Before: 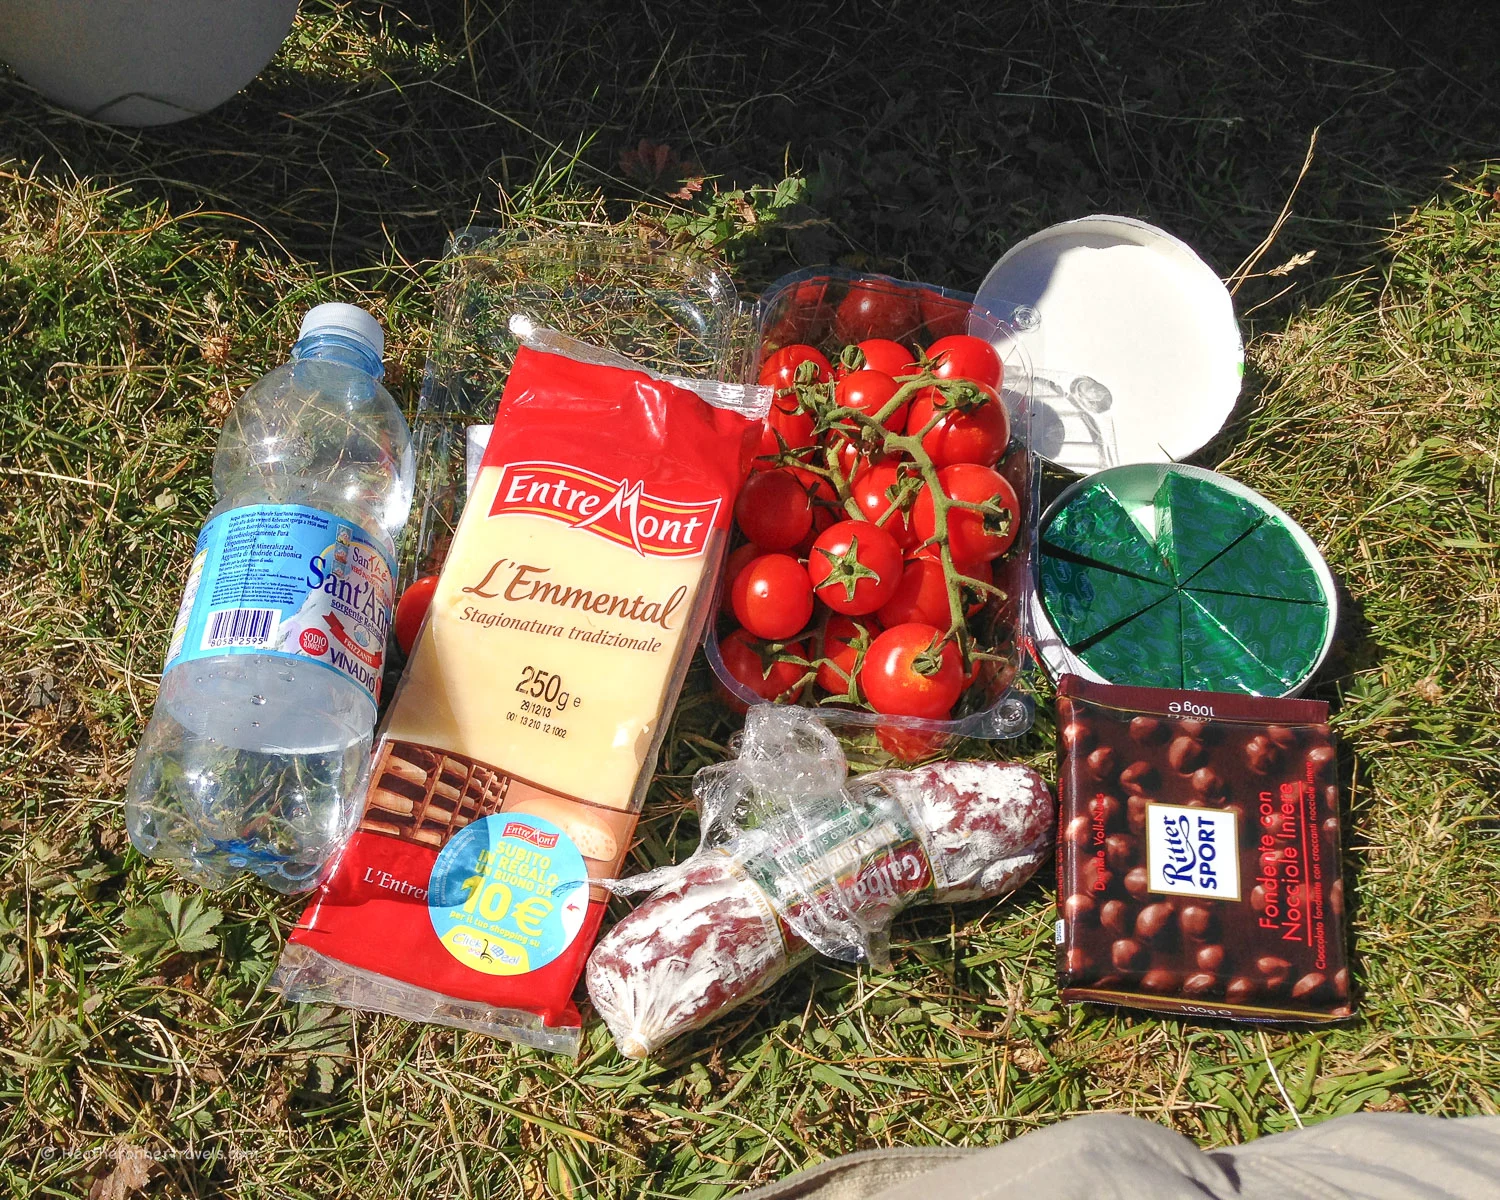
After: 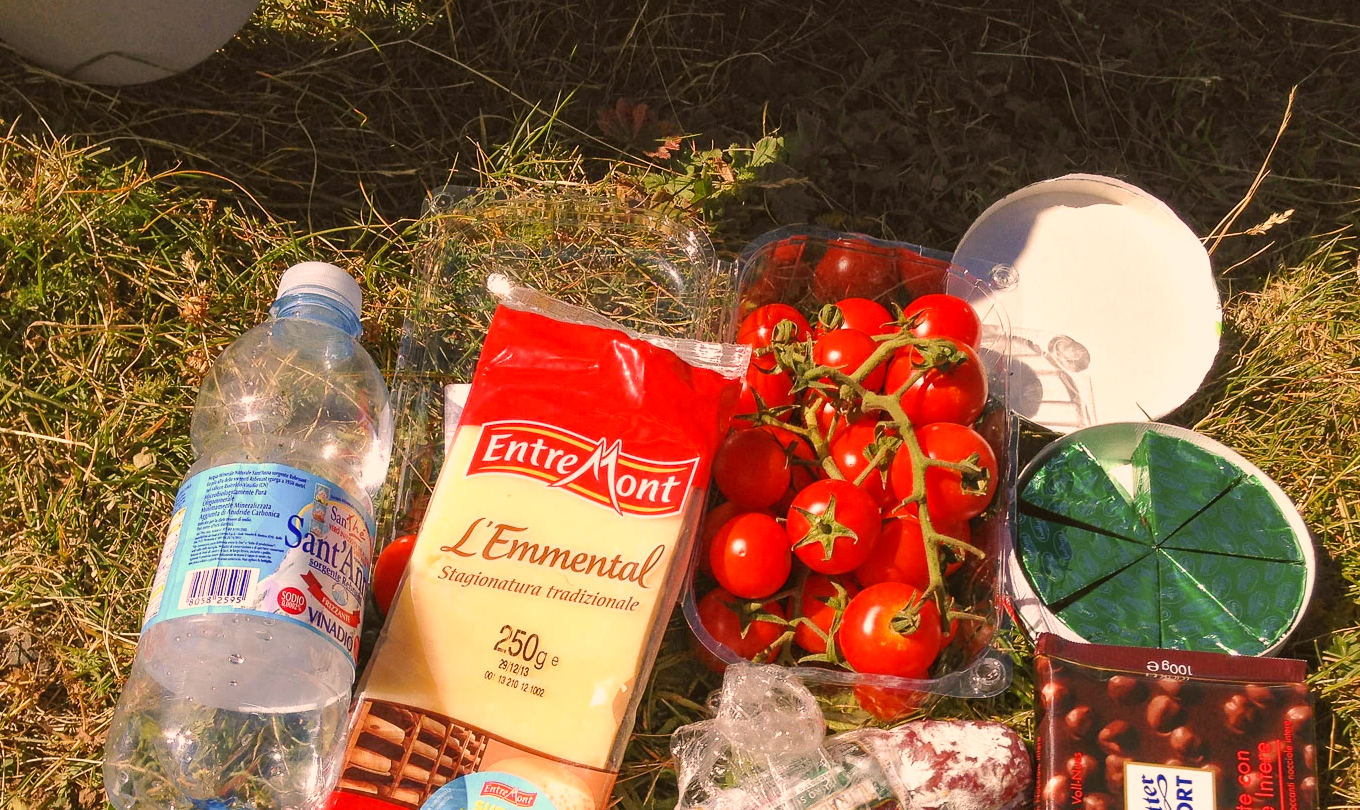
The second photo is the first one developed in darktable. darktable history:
color balance rgb: shadows lift › luminance -5%, shadows lift › chroma 1.1%, shadows lift › hue 219°, power › luminance 10%, power › chroma 2.83%, power › hue 60°, highlights gain › chroma 4.52%, highlights gain › hue 33.33°, saturation formula JzAzBz (2021)
crop: left 1.509%, top 3.452%, right 7.696%, bottom 28.452%
